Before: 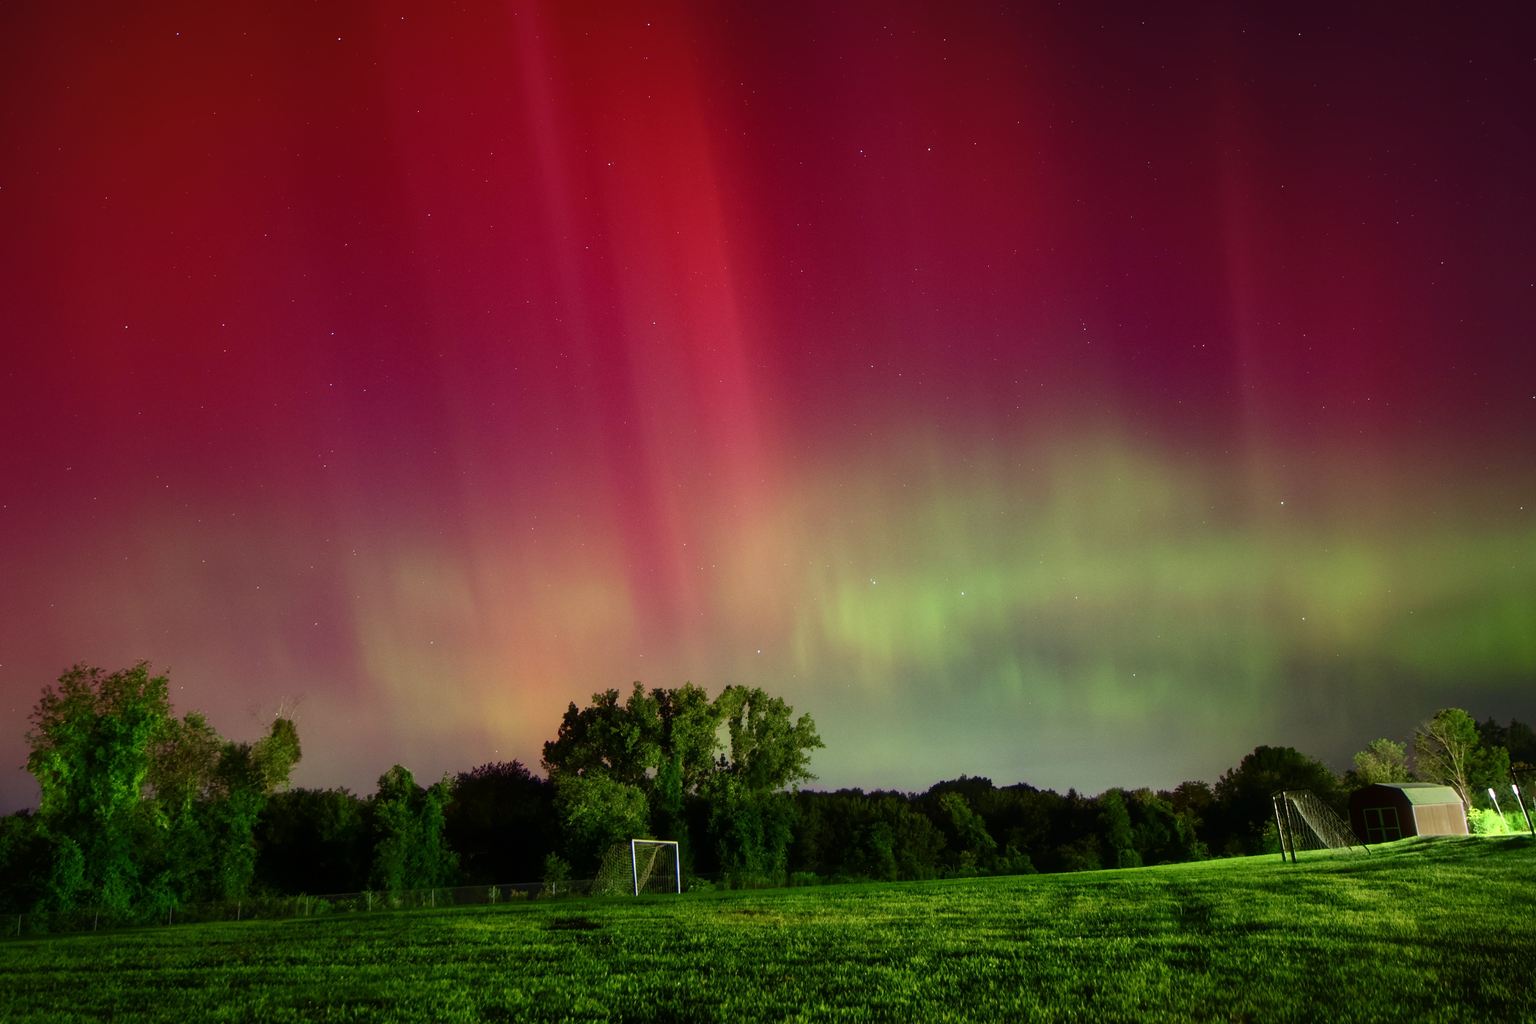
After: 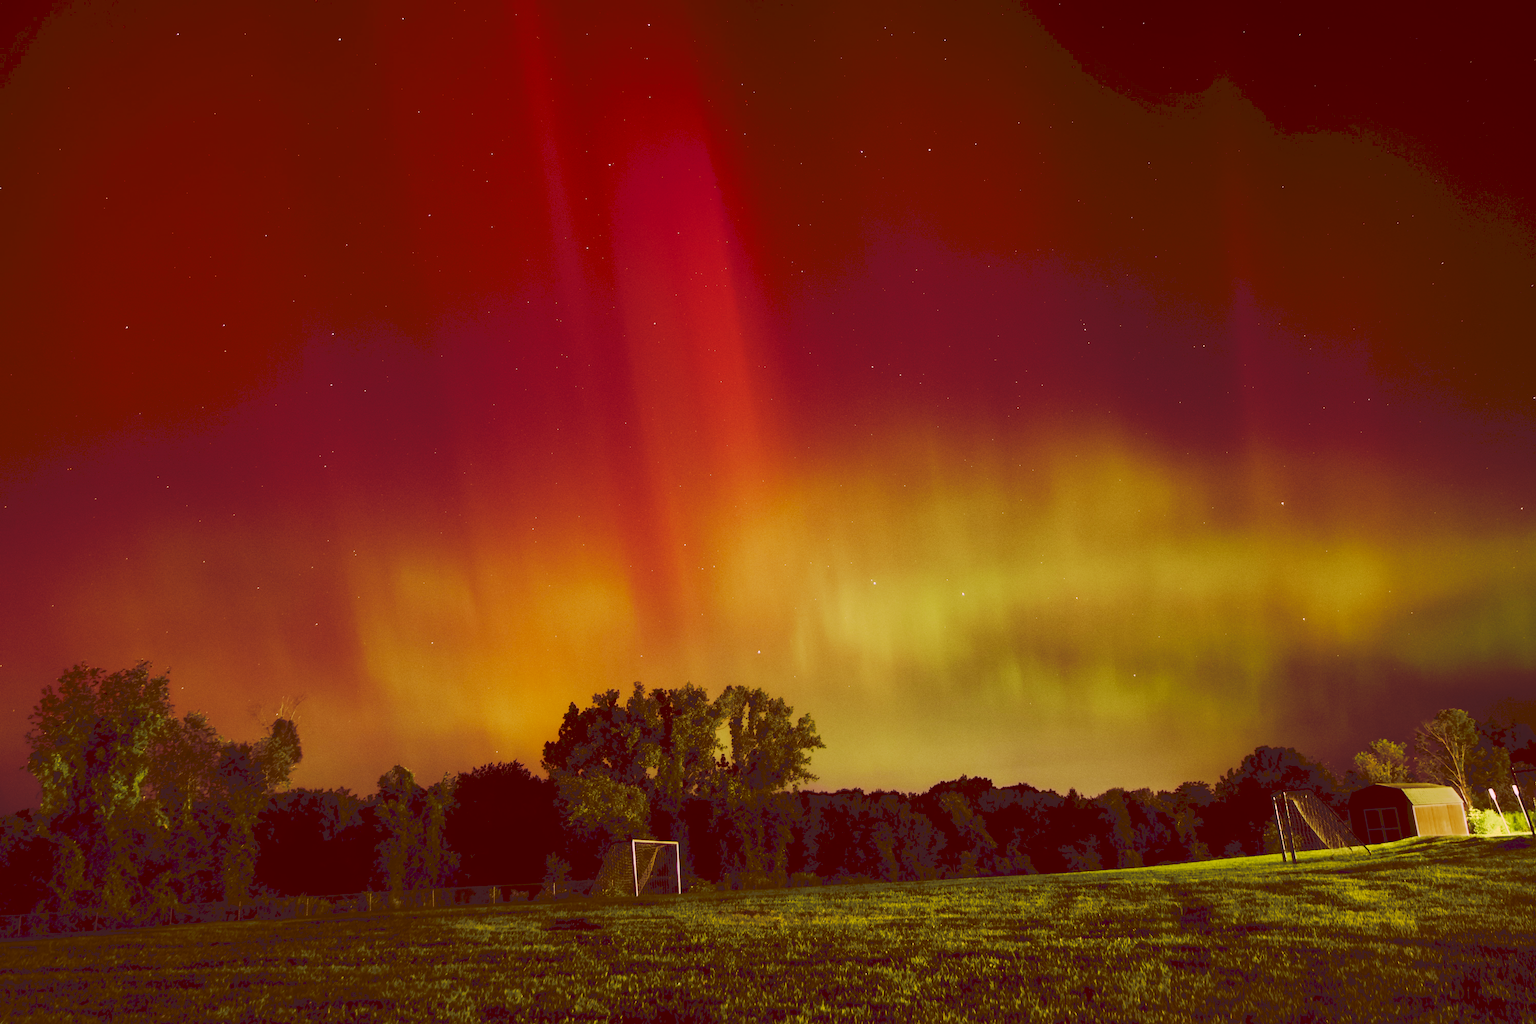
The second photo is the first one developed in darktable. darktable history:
tone curve: curves: ch0 [(0, 0) (0.003, 0.132) (0.011, 0.136) (0.025, 0.14) (0.044, 0.147) (0.069, 0.149) (0.1, 0.156) (0.136, 0.163) (0.177, 0.177) (0.224, 0.2) (0.277, 0.251) (0.335, 0.311) (0.399, 0.387) (0.468, 0.487) (0.543, 0.585) (0.623, 0.675) (0.709, 0.742) (0.801, 0.81) (0.898, 0.867) (1, 1)], preserve colors none
color look up table: target L [96.47, 91.39, 87.51, 86.87, 77.19, 74.02, 53.79, 51.51, 50.17, 46.92, 31.75, 10.23, 10.34, 74.31, 71.01, 65.24, 58.33, 53.7, 54.45, 52.67, 41.4, 34.5, 33.54, 31.93, 20.74, 16.48, 95.78, 89.52, 71.31, 65.11, 74.7, 68.18, 79.5, 49.93, 72.41, 39.08, 37.11, 41.47, 14.17, 34.24, 11.38, 93.35, 80.57, 76.39, 75.76, 79.57, 54.19, 43.55, 33.25], target a [9.81, 18.28, -14.93, -6.352, -1.109, -10.32, 10.47, -16.63, 0.362, -7.268, 5.952, 45.84, 46.33, 27.66, 19.95, 42.59, 54.83, 27.24, 67.92, 50.48, 29.59, 49.03, 29.85, 47.31, 30.93, 57.82, 17.33, 26.7, 30.65, 43.53, 36.25, 21.38, 21.96, 63.43, 27.55, 20.49, 46.23, 27.02, 43.59, 42.35, 48.4, 15.34, 4.9, -2.95, 7.515, 18.45, 8.649, 13.2, 11], target b [55.93, 31.89, 67.23, 15.37, 71.52, 50.5, 50.86, 47.09, 48.64, 35.28, 54.26, 17.4, 17.59, 38.7, 65.37, 63.29, 21.95, 29.32, 30.7, 53.85, 70.61, 59.03, 57.2, 54.38, 35.49, 28.15, -0.057, -7.473, 15.55, -2.741, -22.41, 8.574, -15.86, -0.626, -23.81, 21.78, 6.143, -0.902, 24.06, -19.67, 19.1, -1.154, -2.432, 16.75, 22.43, -13.87, 20.32, 5.873, 34.37], num patches 49
